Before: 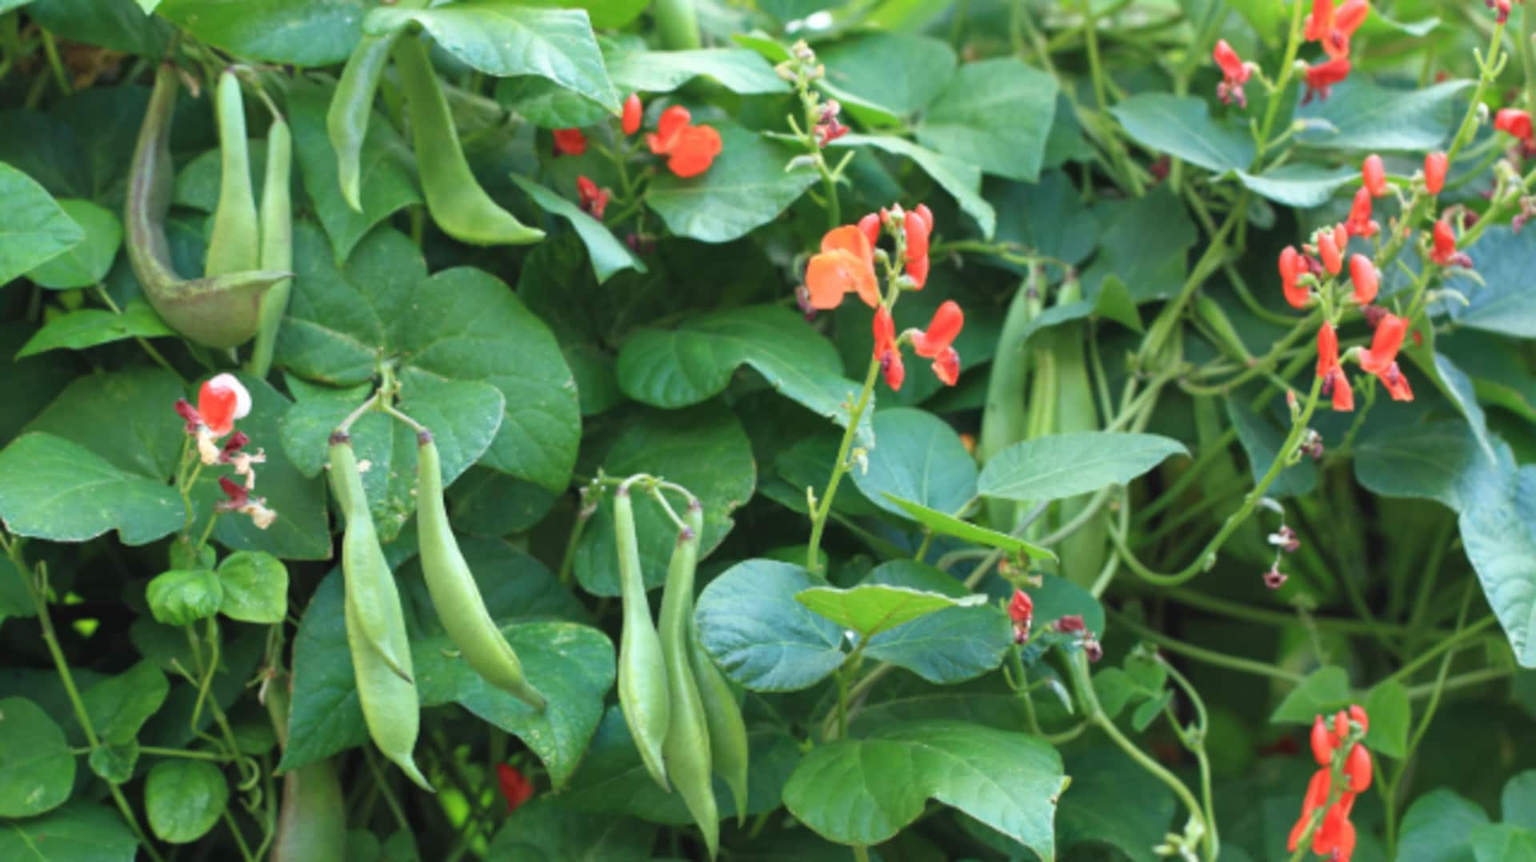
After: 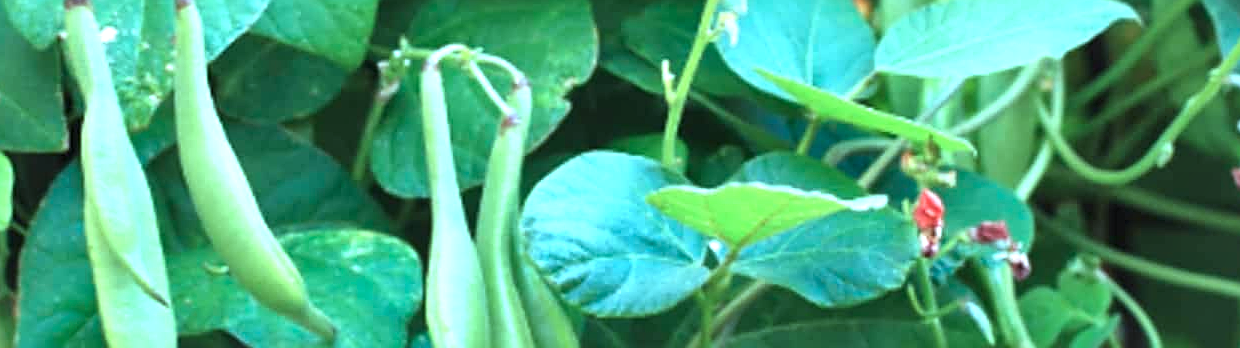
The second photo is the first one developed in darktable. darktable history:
sharpen: on, module defaults
local contrast: mode bilateral grid, contrast 25, coarseness 60, detail 151%, midtone range 0.2
crop: left 18.078%, top 50.868%, right 17.311%, bottom 16.816%
exposure: exposure 0.759 EV, compensate highlight preservation false
color correction: highlights a* -11.44, highlights b* -15.69
